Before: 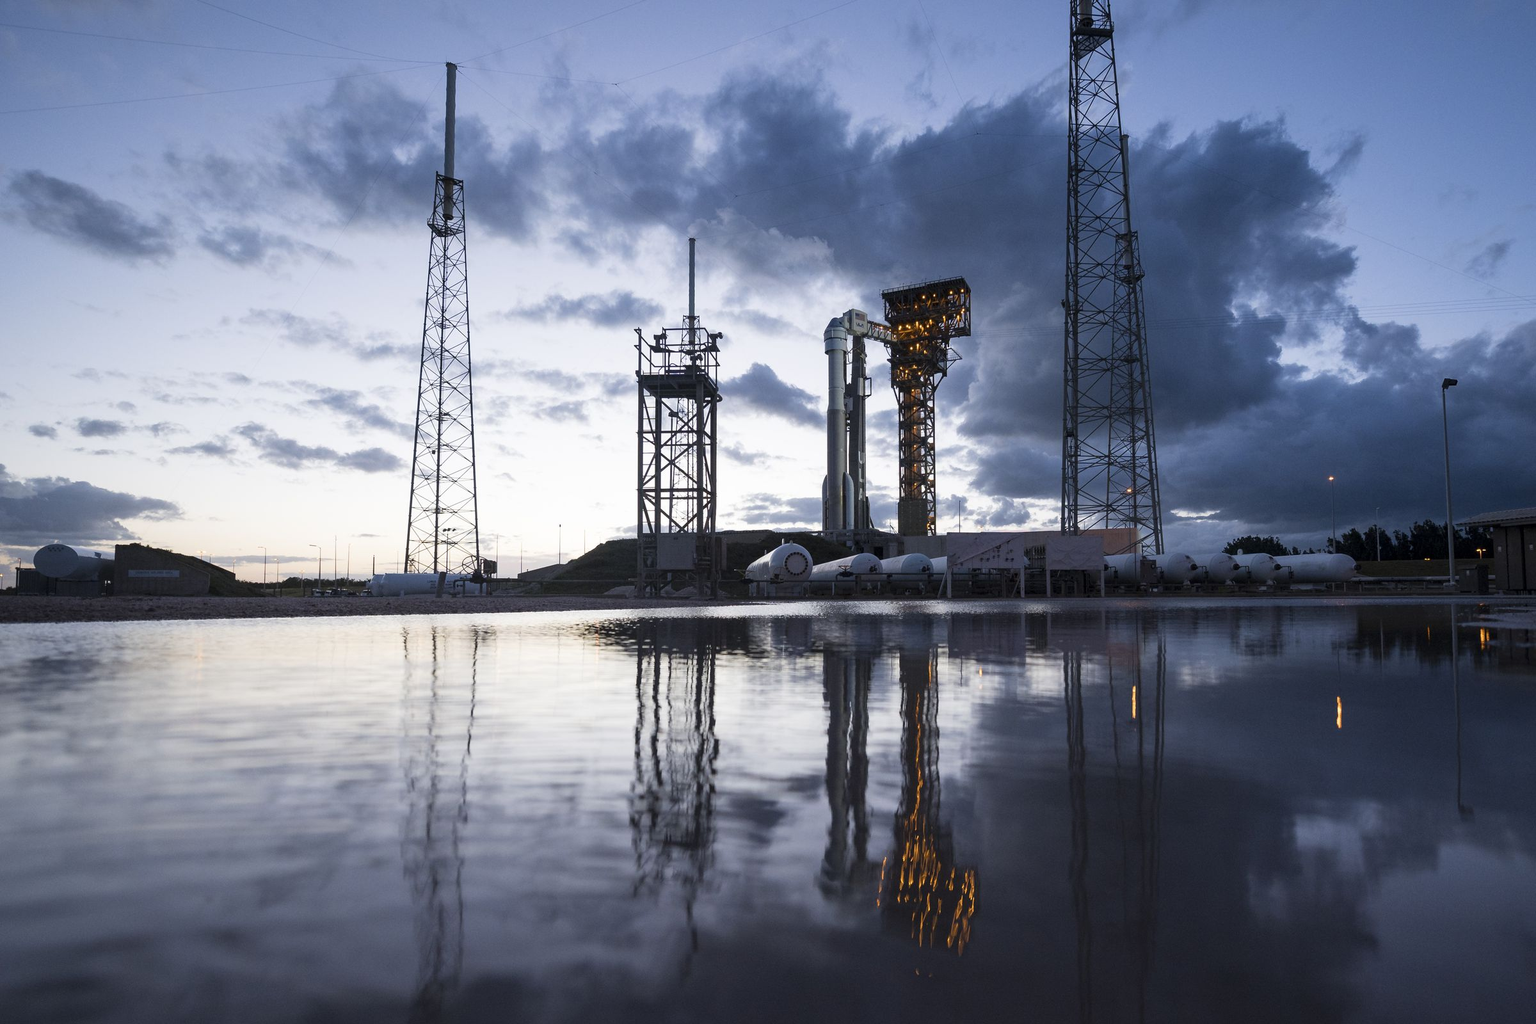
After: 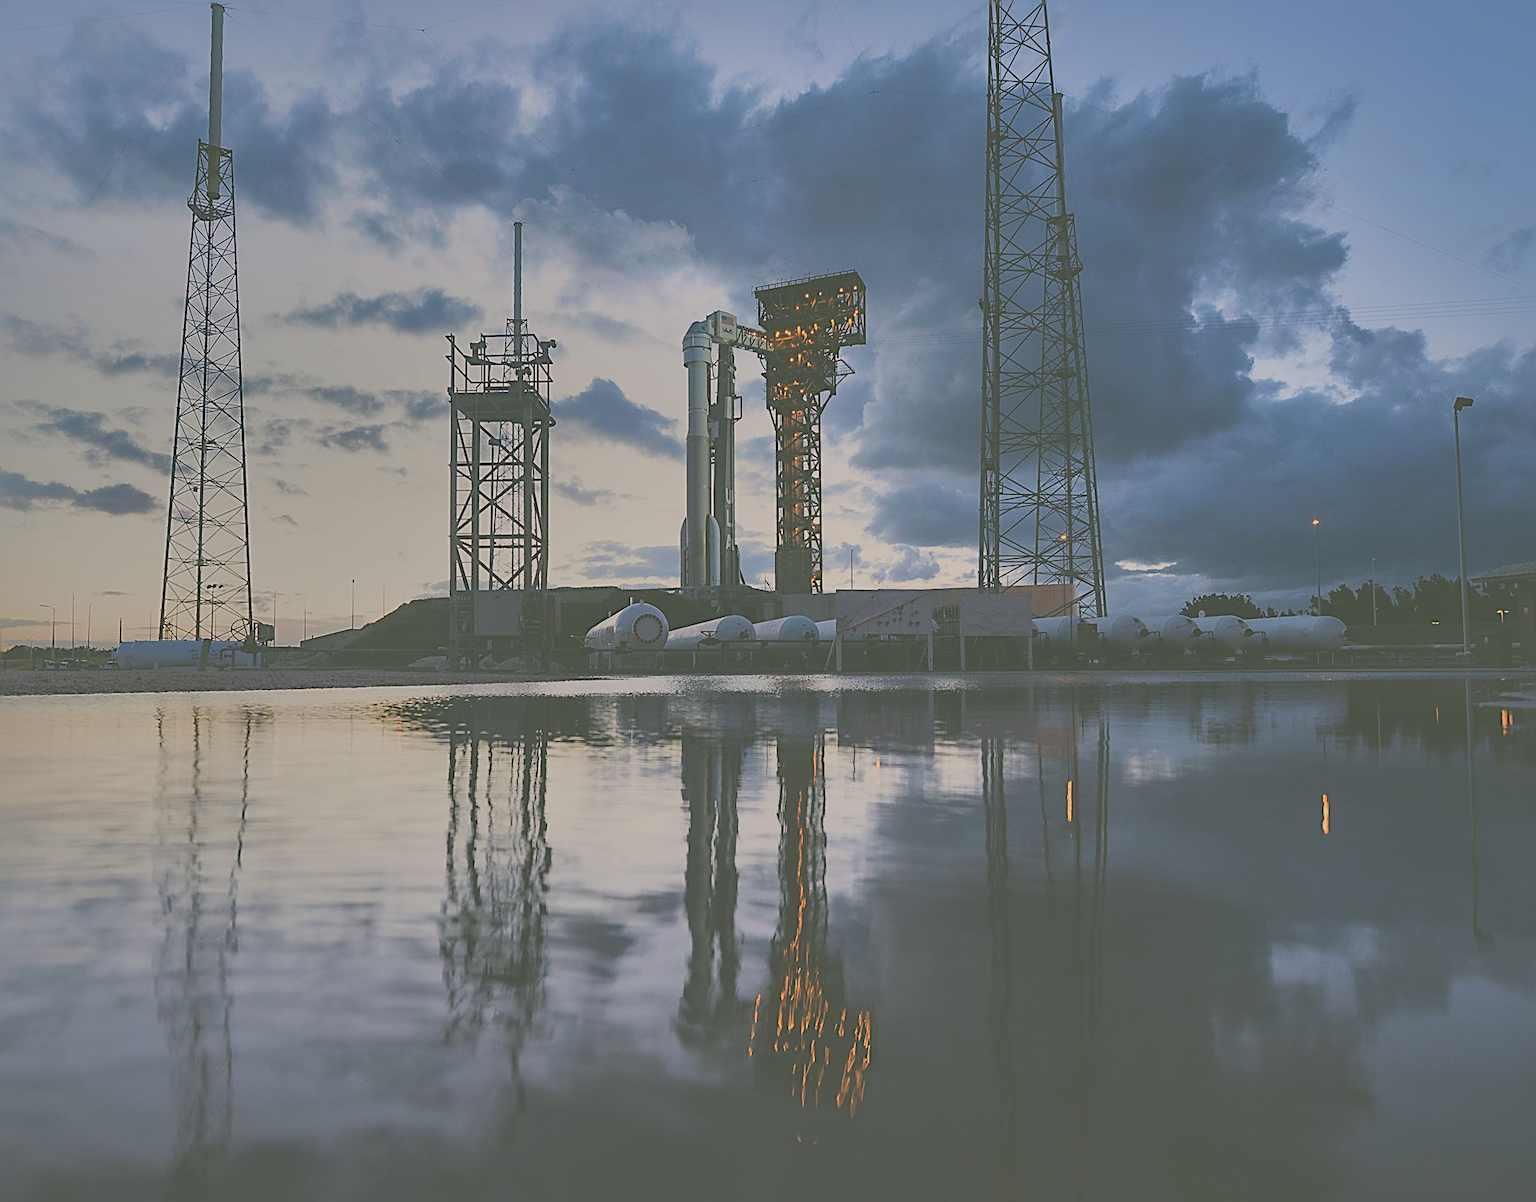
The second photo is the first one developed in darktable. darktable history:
exposure: black level correction -0.087, compensate highlight preservation false
tone equalizer: on, module defaults
crop and rotate: left 18.078%, top 5.93%, right 1.781%
filmic rgb: black relative exposure -7.65 EV, white relative exposure 4.56 EV, hardness 3.61, contrast 1.054
velvia: strength 24.38%
color correction: highlights a* 4.42, highlights b* 4.96, shadows a* -6.92, shadows b* 4.72
sharpen: amount 1.01
shadows and highlights: shadows 39.01, highlights -76.14
